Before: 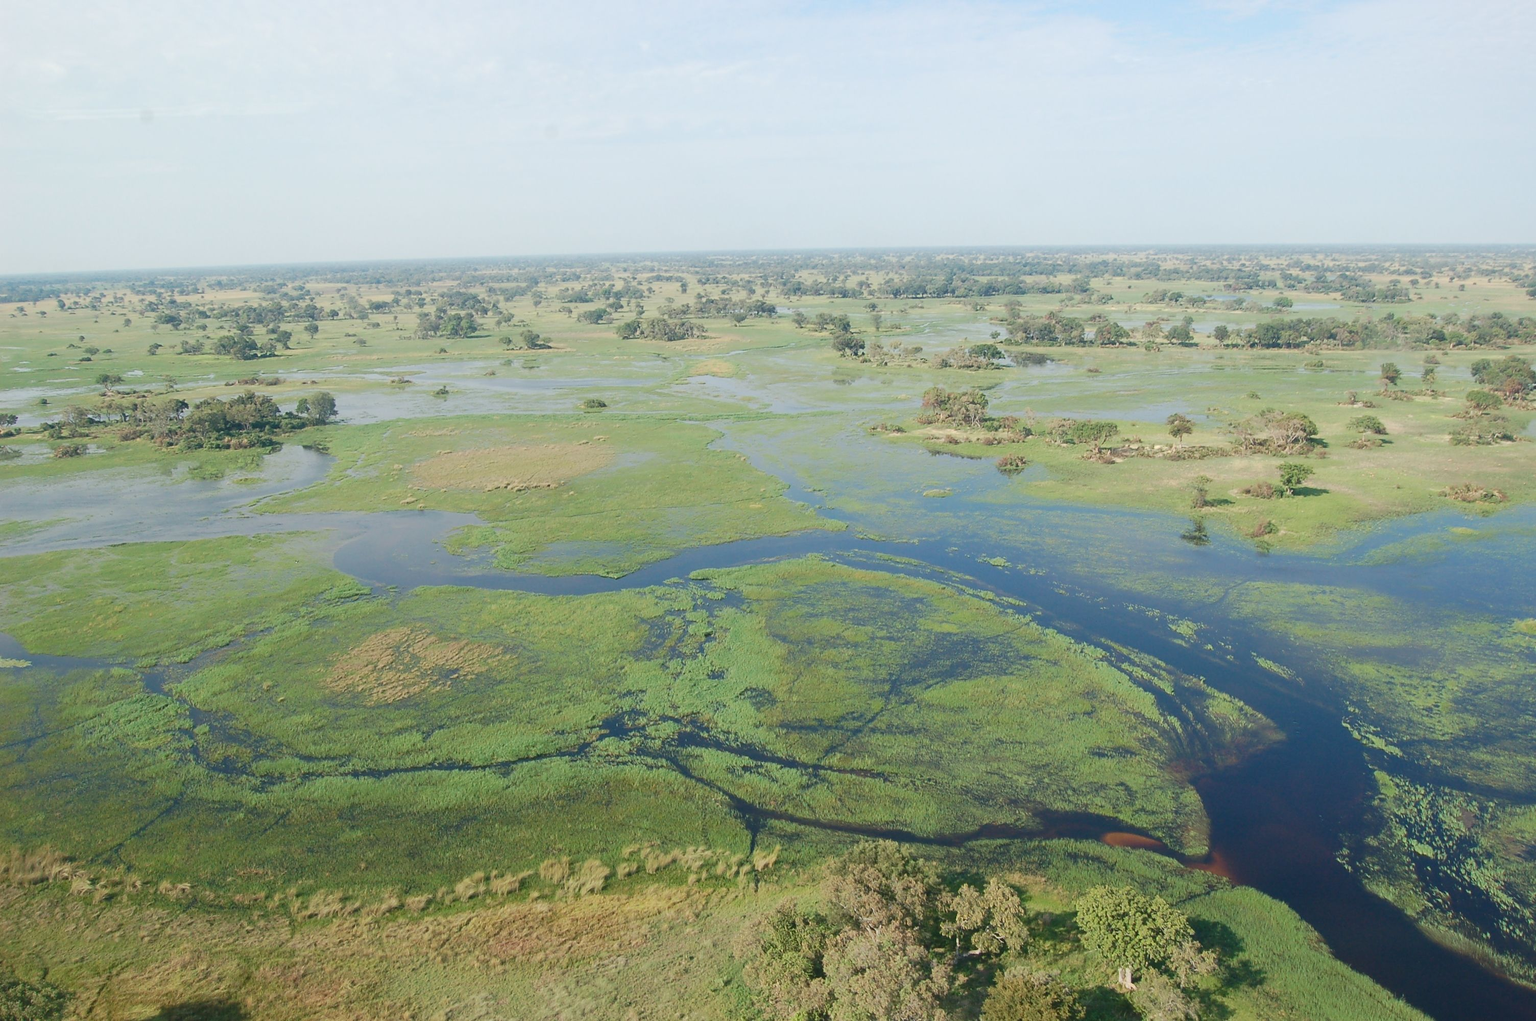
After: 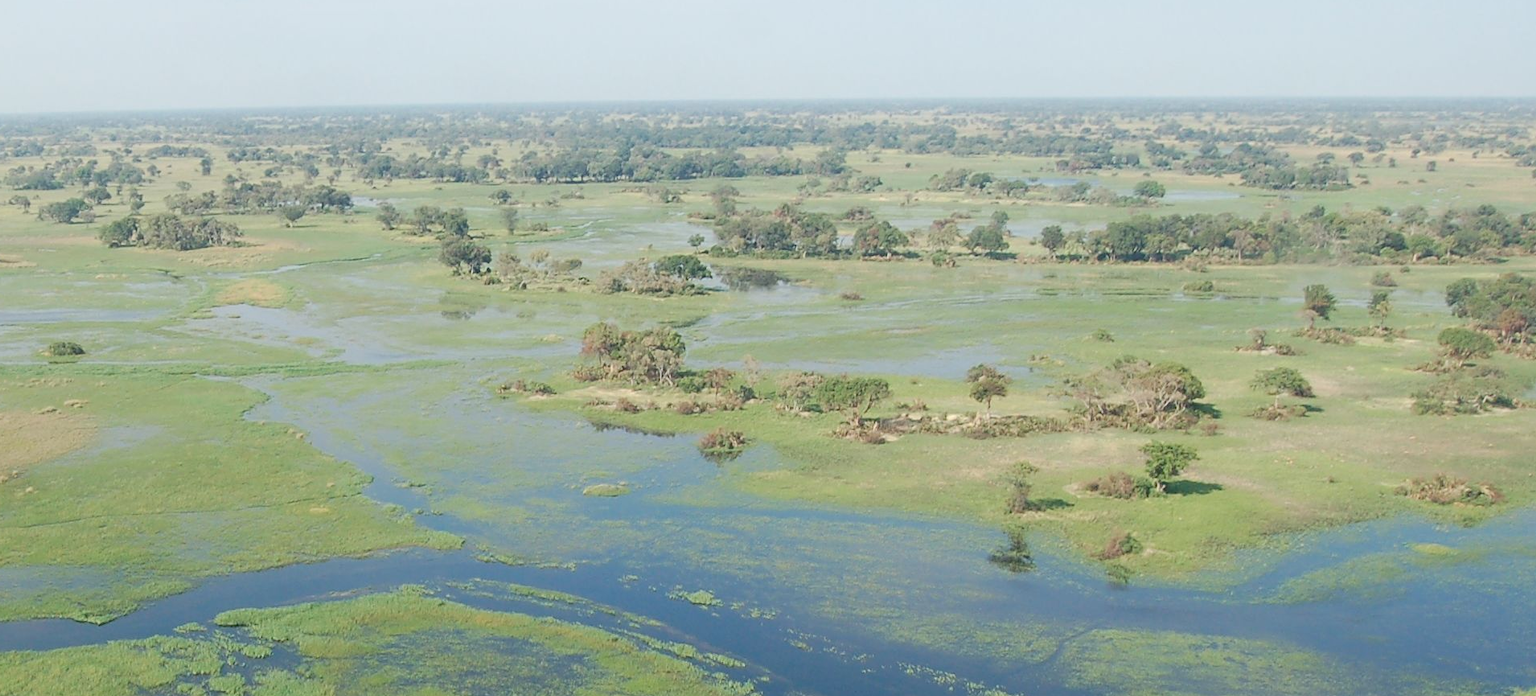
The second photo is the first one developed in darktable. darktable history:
crop: left 36.016%, top 17.876%, right 0.484%, bottom 38.793%
